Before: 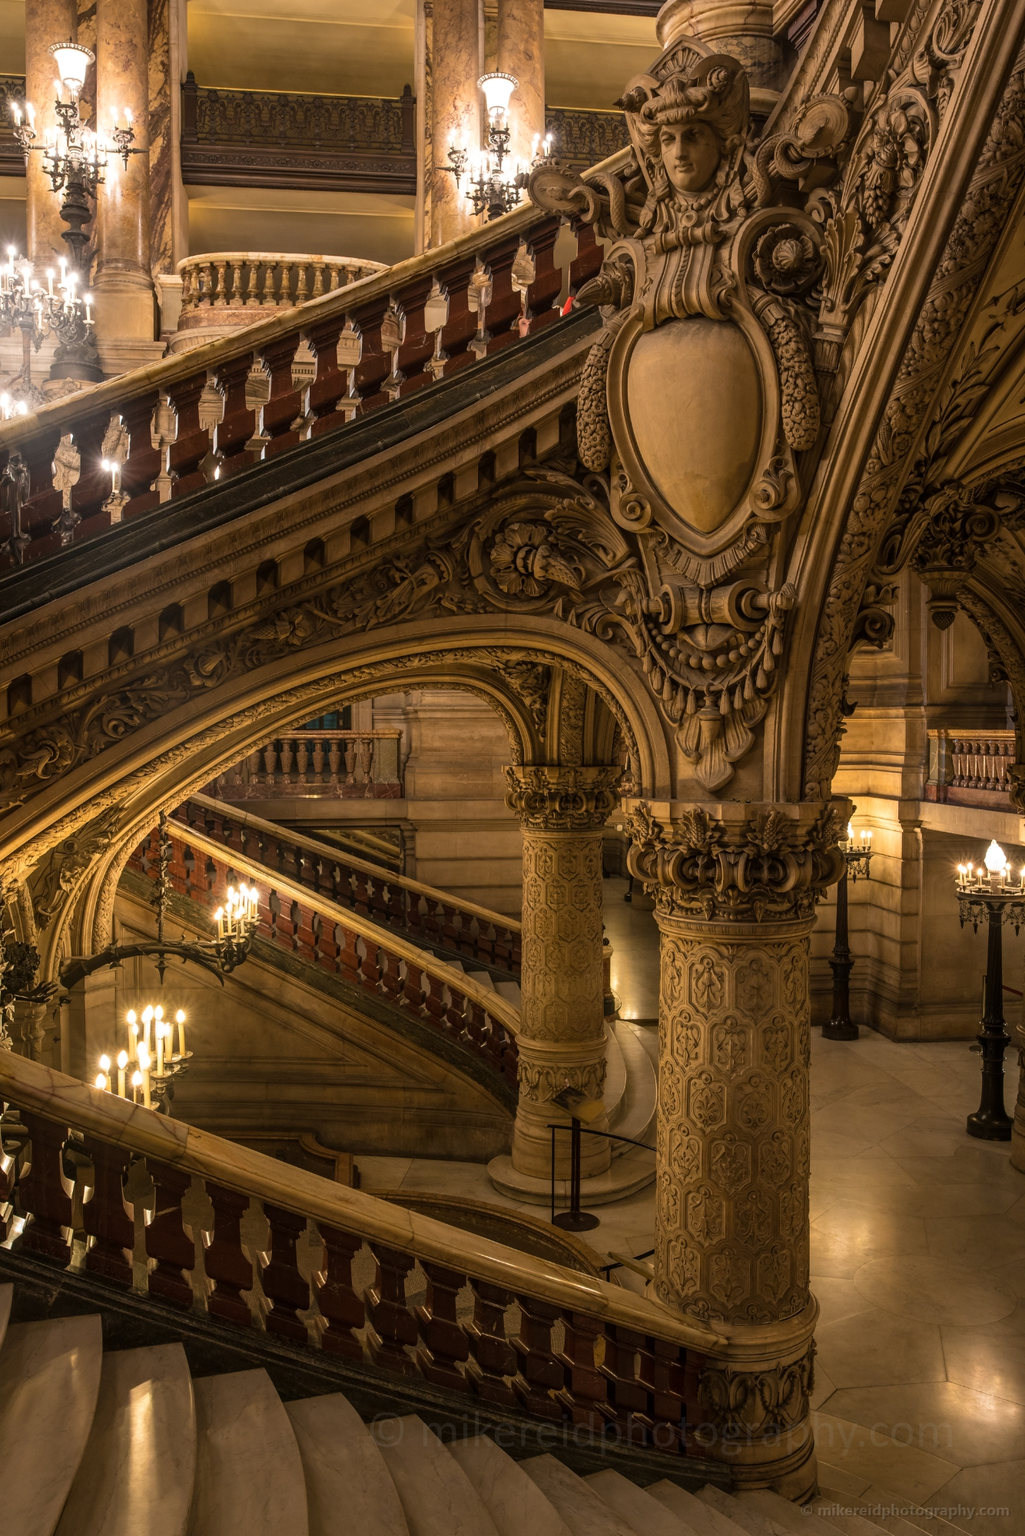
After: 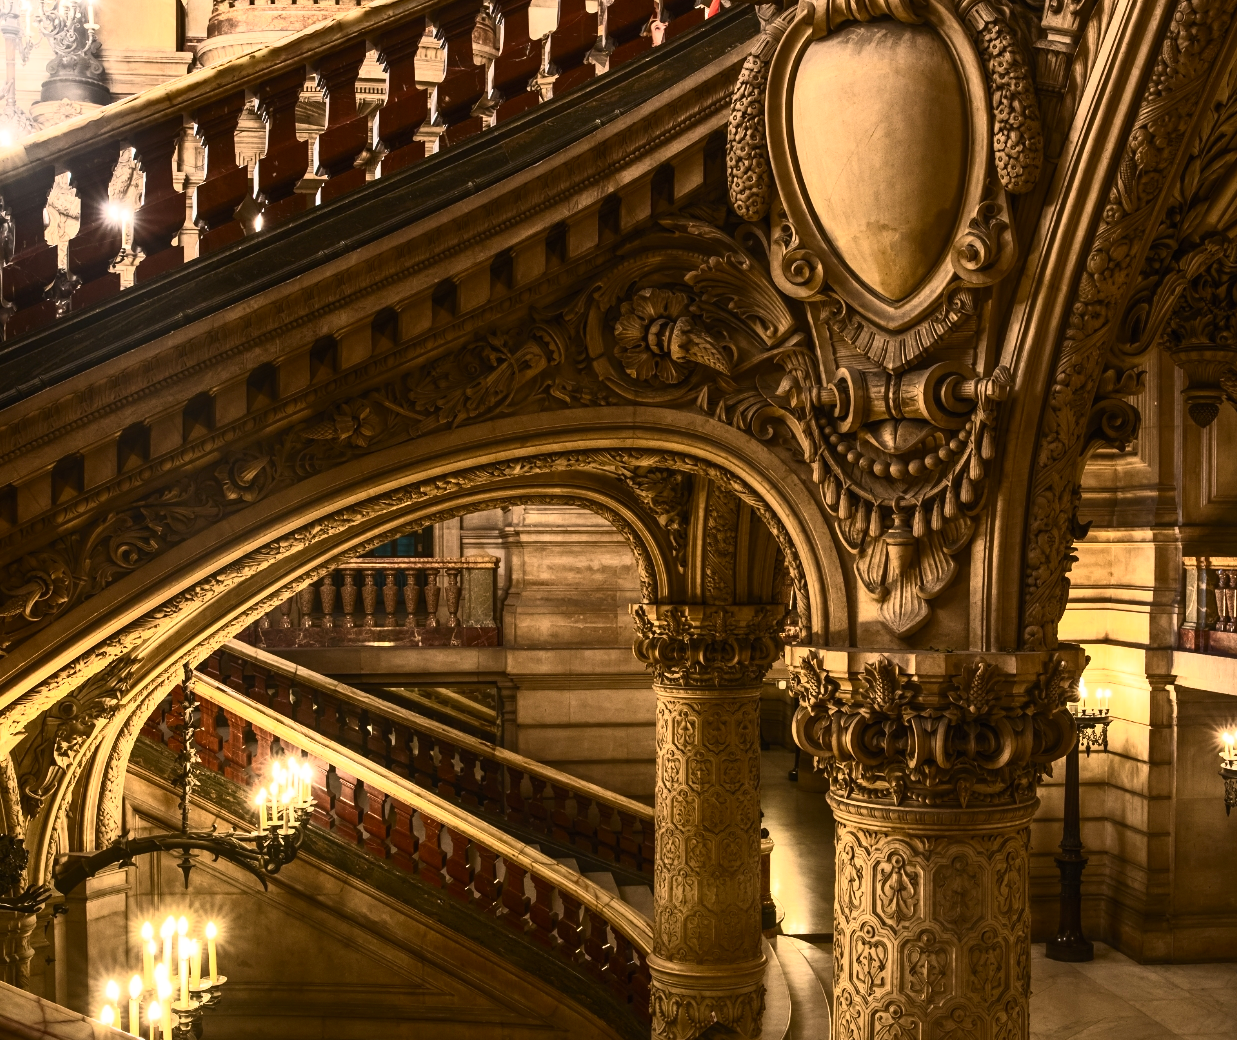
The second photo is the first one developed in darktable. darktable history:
crop: left 1.823%, top 19.66%, right 5.427%, bottom 28.327%
contrast brightness saturation: contrast 0.638, brightness 0.346, saturation 0.136
